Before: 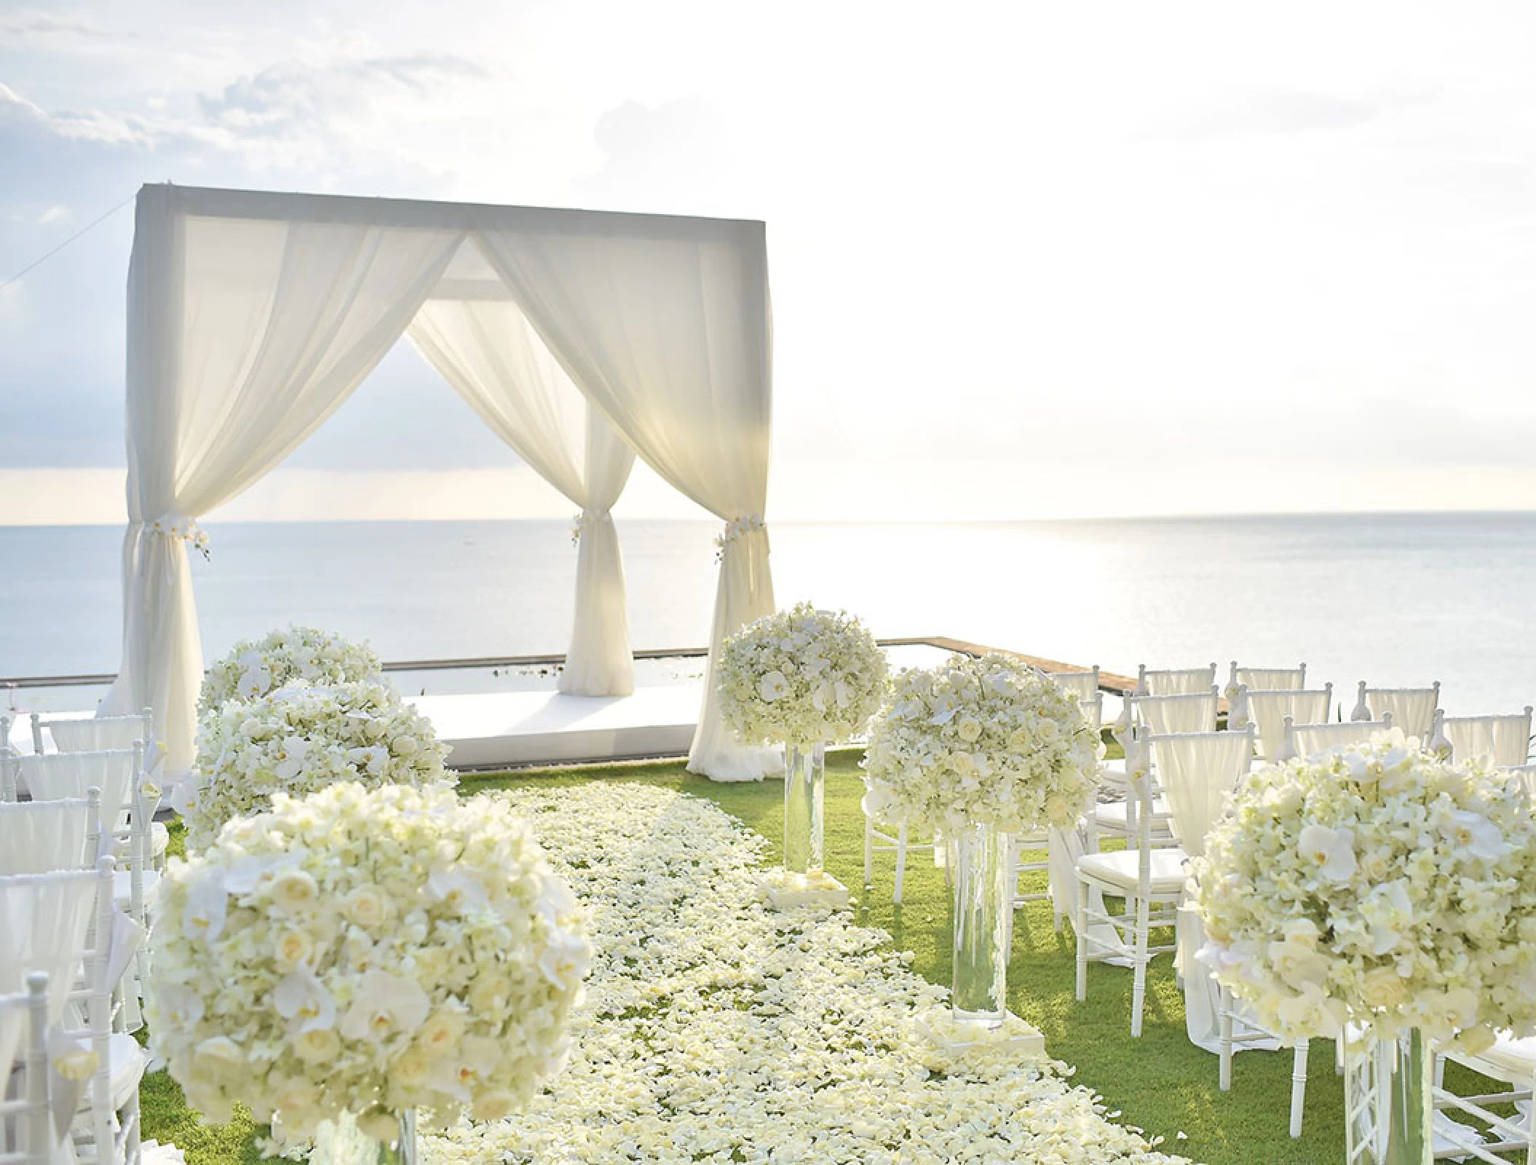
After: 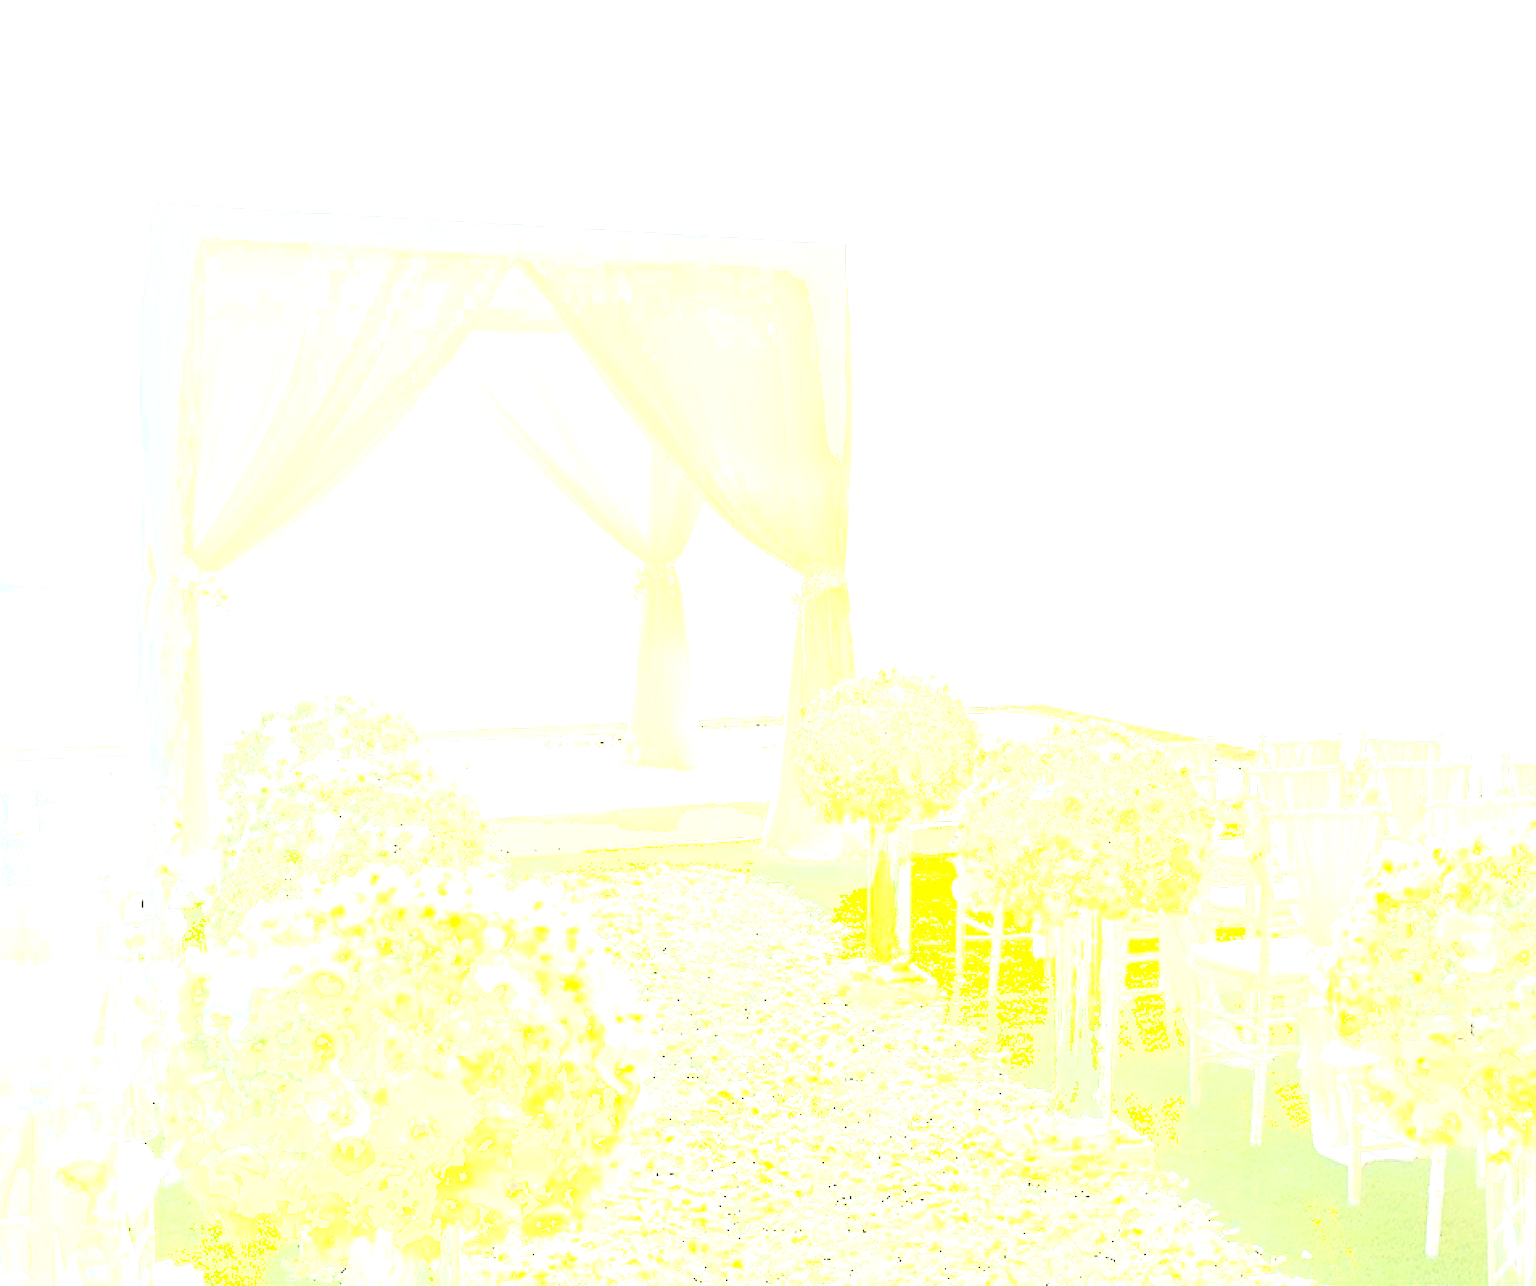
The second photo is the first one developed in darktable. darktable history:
tone curve: curves: ch0 [(0, 0.006) (0.184, 0.117) (0.405, 0.46) (0.456, 0.528) (0.634, 0.728) (0.877, 0.89) (0.984, 0.935)]; ch1 [(0, 0) (0.443, 0.43) (0.492, 0.489) (0.566, 0.579) (0.595, 0.625) (0.608, 0.667) (0.65, 0.729) (1, 1)]; ch2 [(0, 0) (0.33, 0.301) (0.421, 0.443) (0.447, 0.489) (0.492, 0.498) (0.537, 0.583) (0.586, 0.591) (0.663, 0.686) (1, 1)], color space Lab, independent channels, preserve colors none
crop: right 9.497%, bottom 0.036%
shadows and highlights: shadows -25.26, highlights 49.41, soften with gaussian
tone equalizer: -7 EV 0.162 EV, -6 EV 0.574 EV, -5 EV 1.17 EV, -4 EV 1.36 EV, -3 EV 1.16 EV, -2 EV 0.6 EV, -1 EV 0.16 EV
exposure: black level correction 0.001, exposure 1.724 EV, compensate highlight preservation false
